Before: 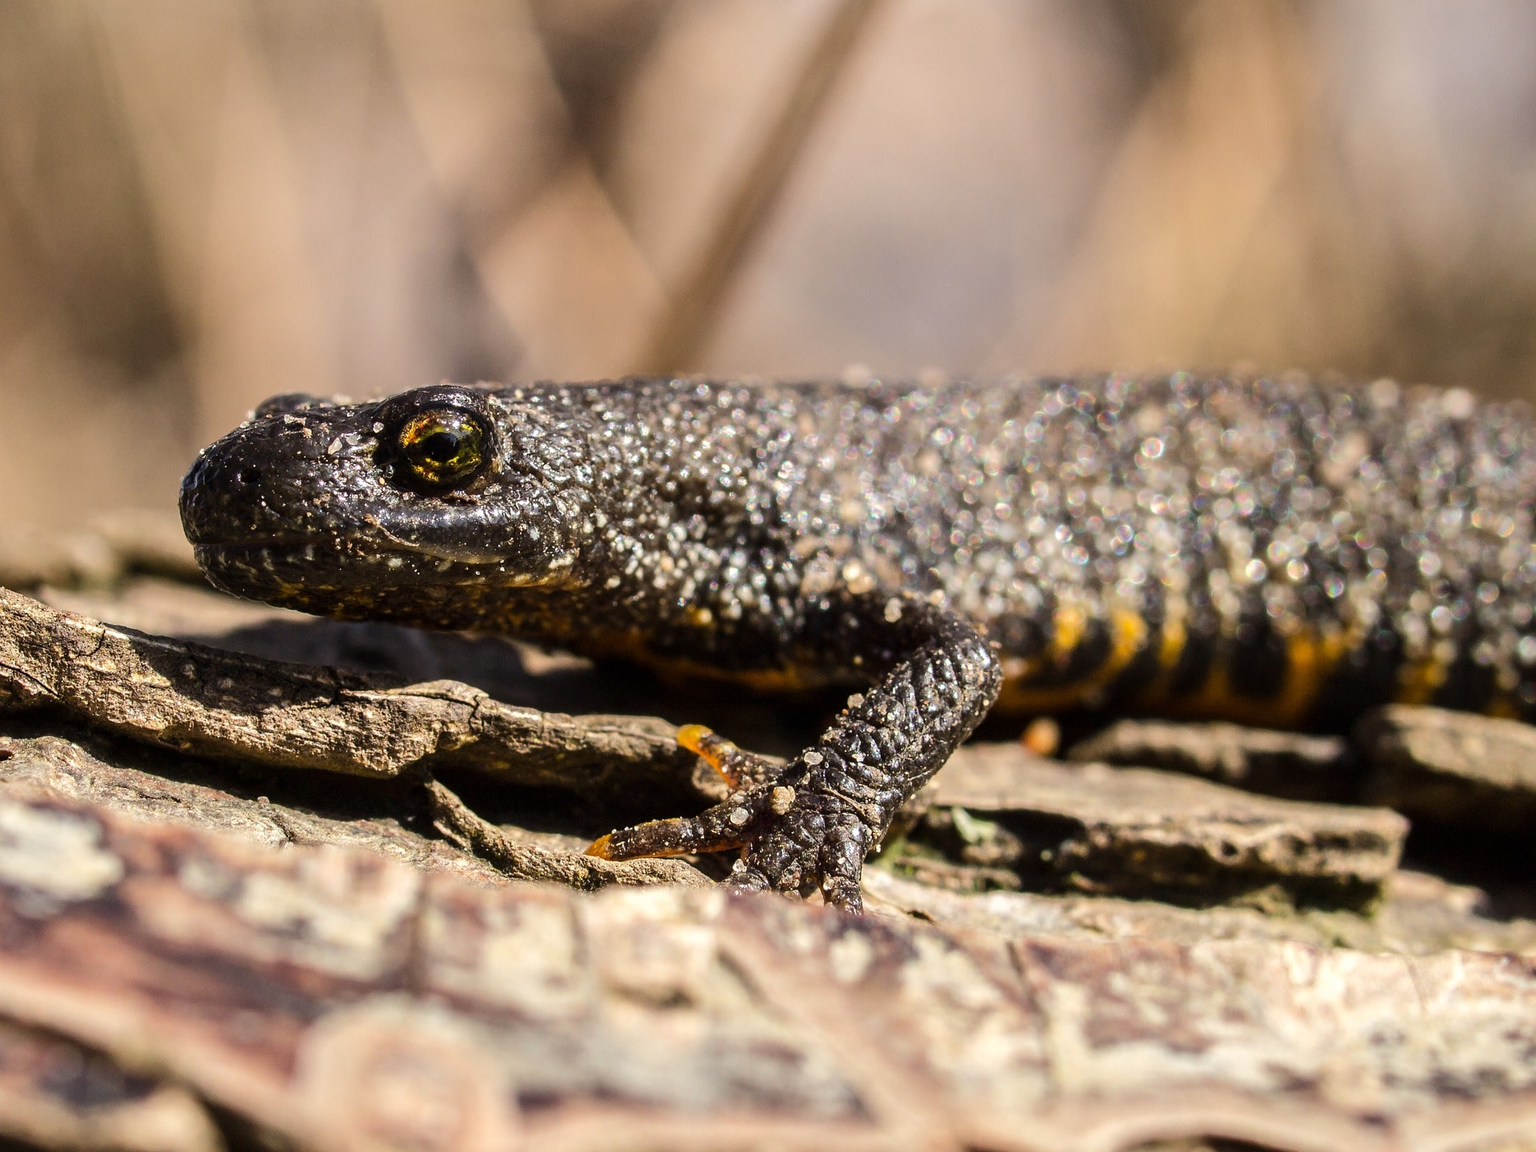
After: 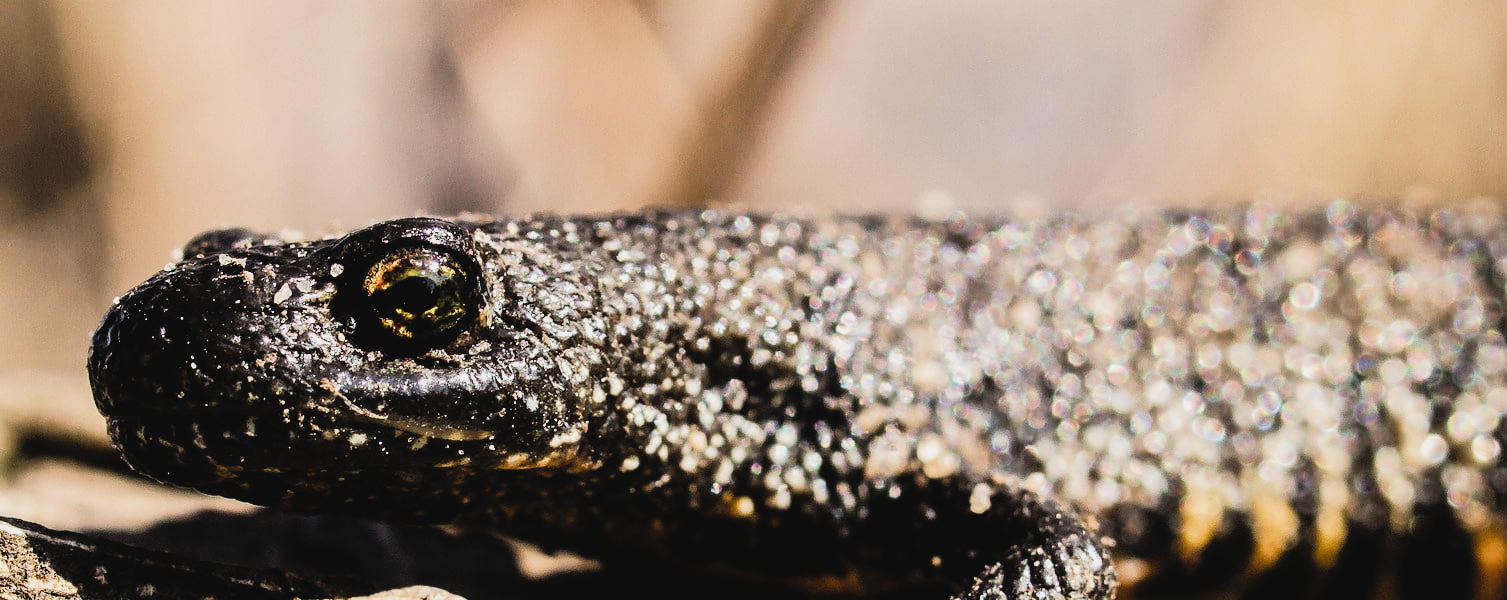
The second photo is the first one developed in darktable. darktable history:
tone equalizer: -8 EV -0.724 EV, -7 EV -0.702 EV, -6 EV -0.6 EV, -5 EV -0.39 EV, -3 EV 0.373 EV, -2 EV 0.6 EV, -1 EV 0.682 EV, +0 EV 0.722 EV, edges refinement/feathering 500, mask exposure compensation -1.57 EV, preserve details no
crop: left 7.109%, top 18.354%, right 14.356%, bottom 39.918%
filmic rgb: black relative exposure -7.65 EV, white relative exposure 4.56 EV, hardness 3.61, add noise in highlights 0, color science v3 (2019), use custom middle-gray values true, contrast in highlights soft
tone curve: curves: ch0 [(0, 0.036) (0.119, 0.115) (0.461, 0.479) (0.715, 0.767) (0.817, 0.865) (1, 0.998)]; ch1 [(0, 0) (0.377, 0.416) (0.44, 0.461) (0.487, 0.49) (0.514, 0.525) (0.538, 0.561) (0.67, 0.713) (1, 1)]; ch2 [(0, 0) (0.38, 0.405) (0.463, 0.445) (0.492, 0.486) (0.529, 0.533) (0.578, 0.59) (0.653, 0.698) (1, 1)], preserve colors none
